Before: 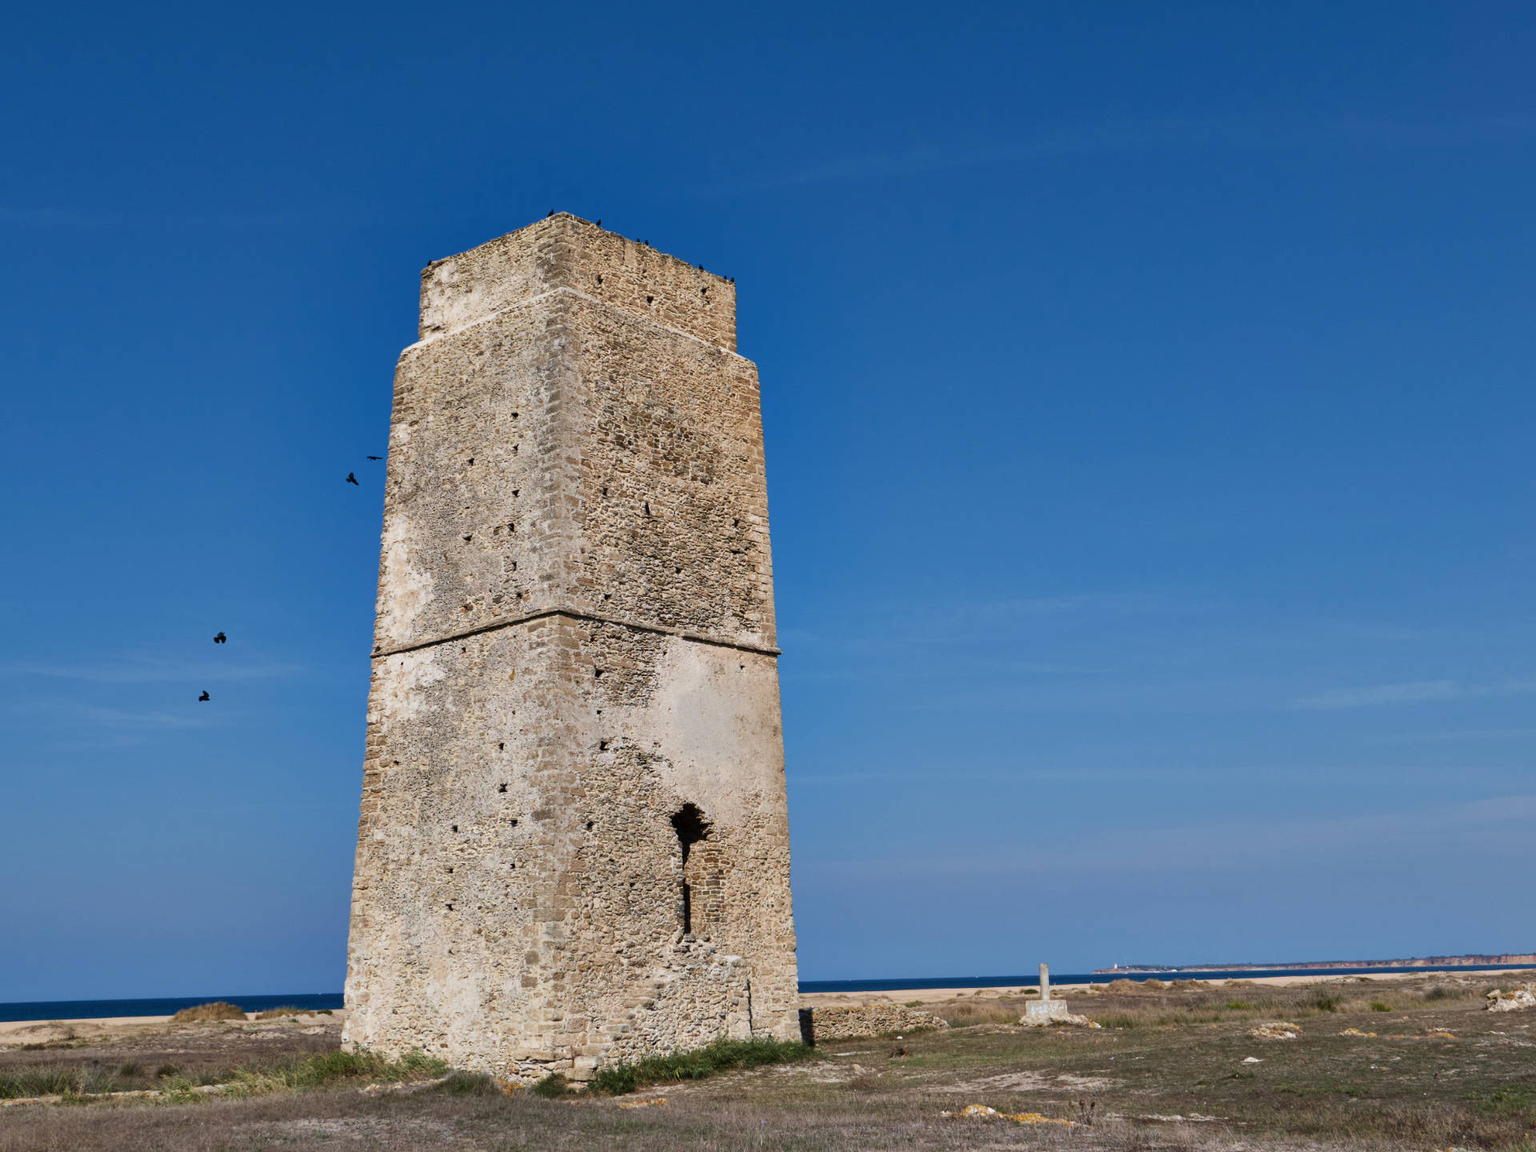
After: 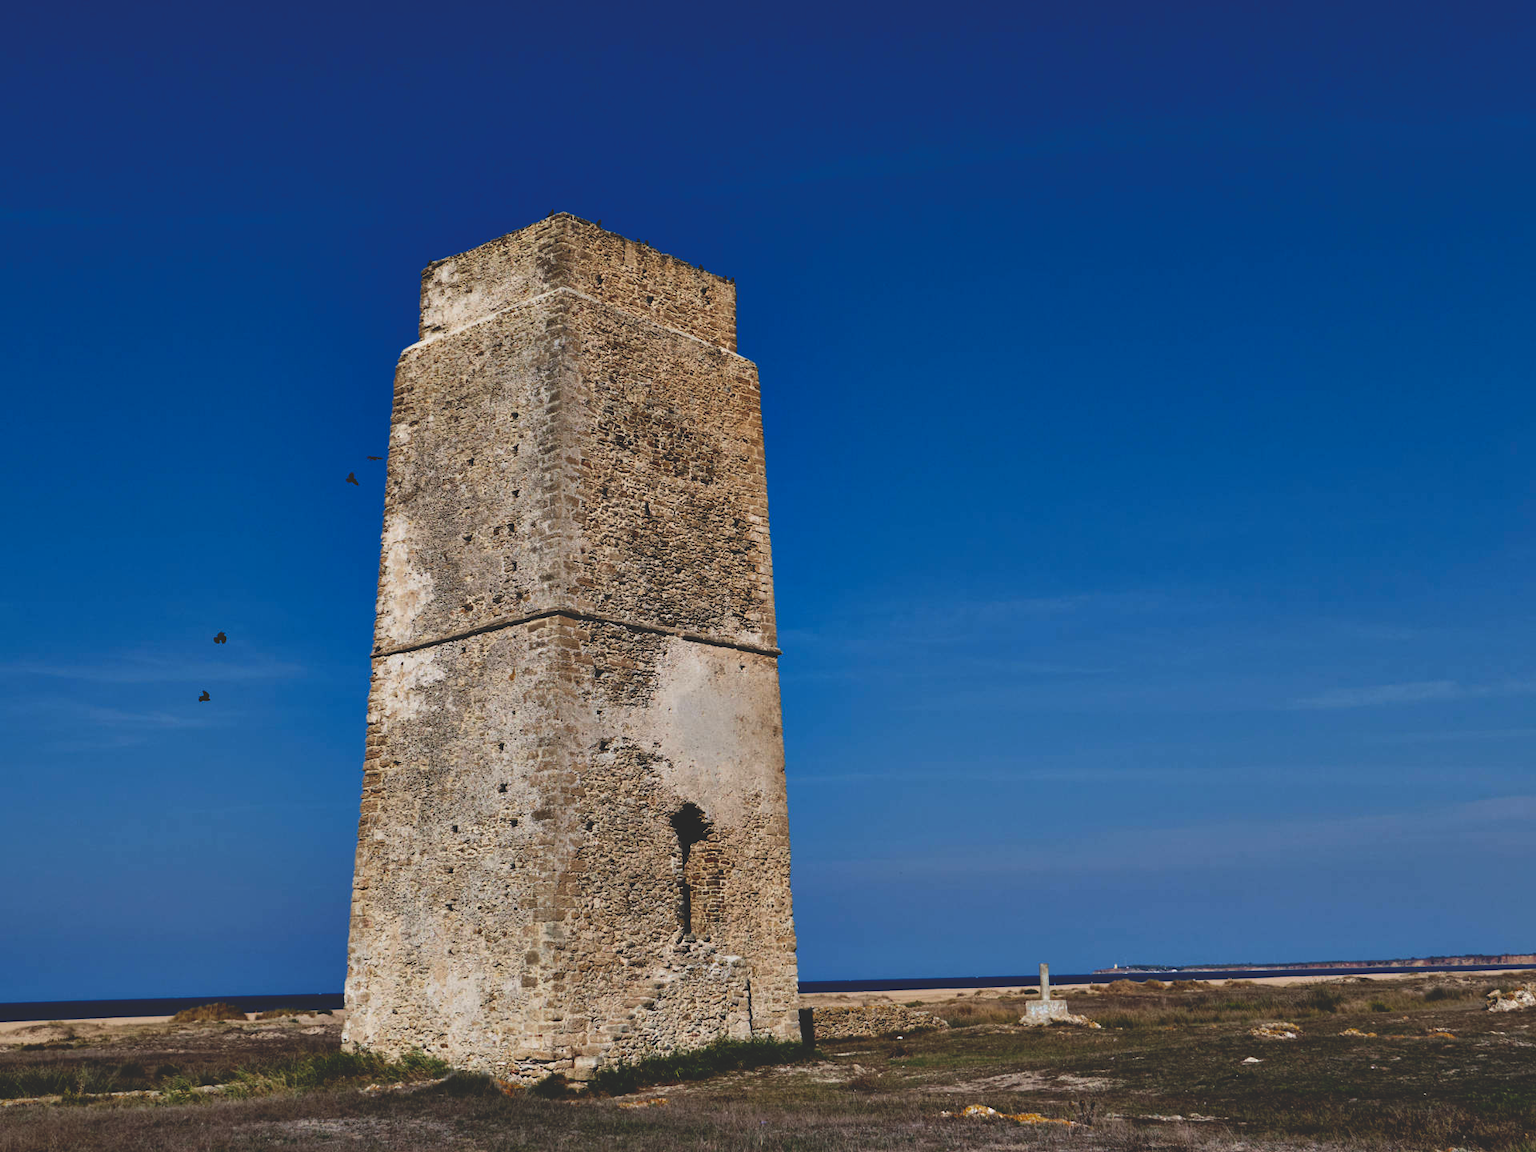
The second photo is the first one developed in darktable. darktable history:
base curve: curves: ch0 [(0, 0.02) (0.083, 0.036) (1, 1)], preserve colors none
